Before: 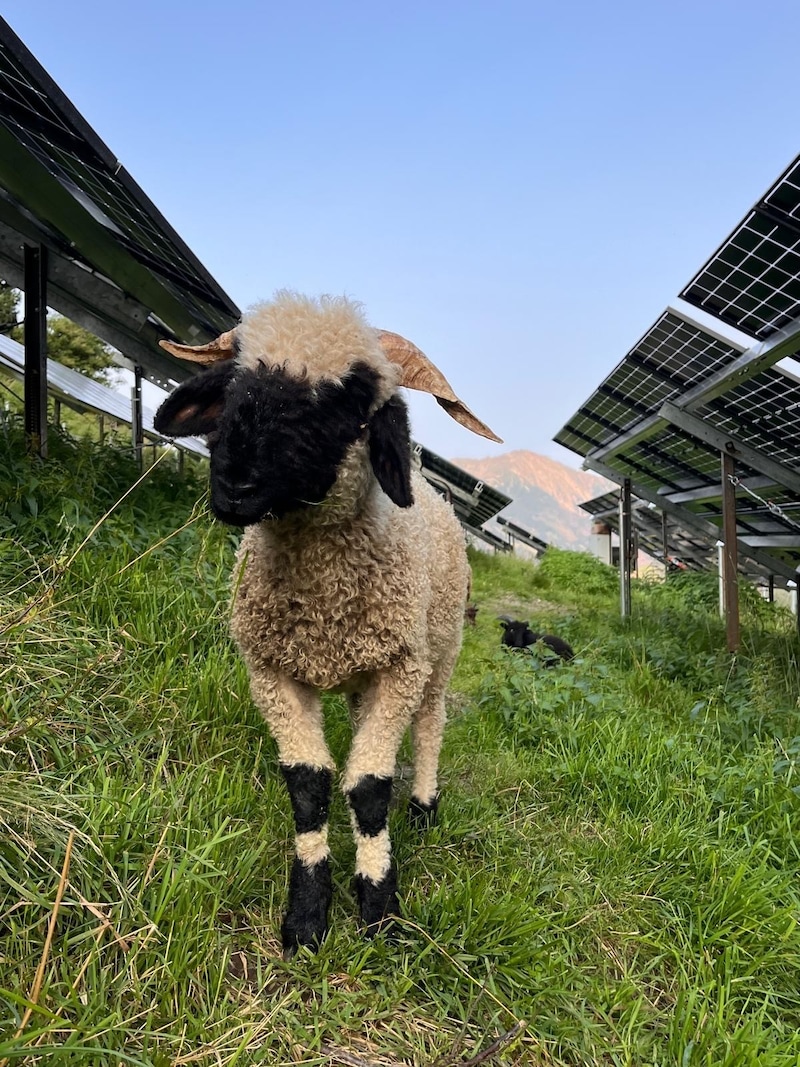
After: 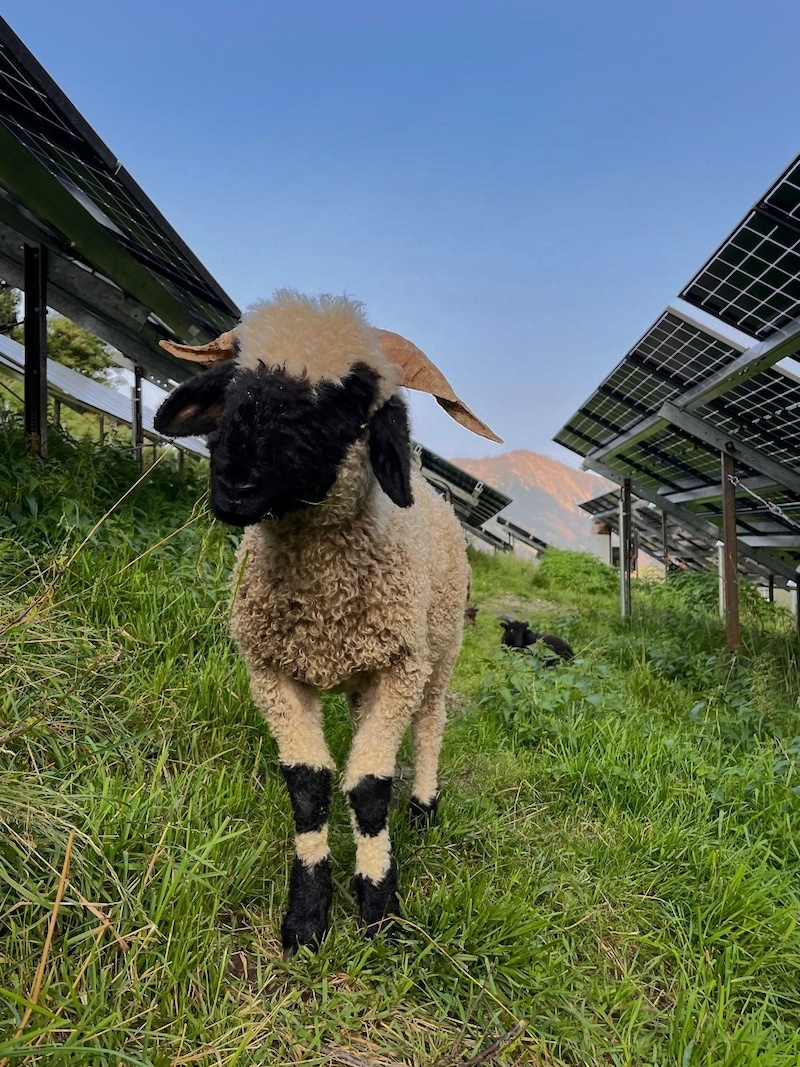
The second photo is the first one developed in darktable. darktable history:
shadows and highlights: shadows -18.41, highlights -73.5
